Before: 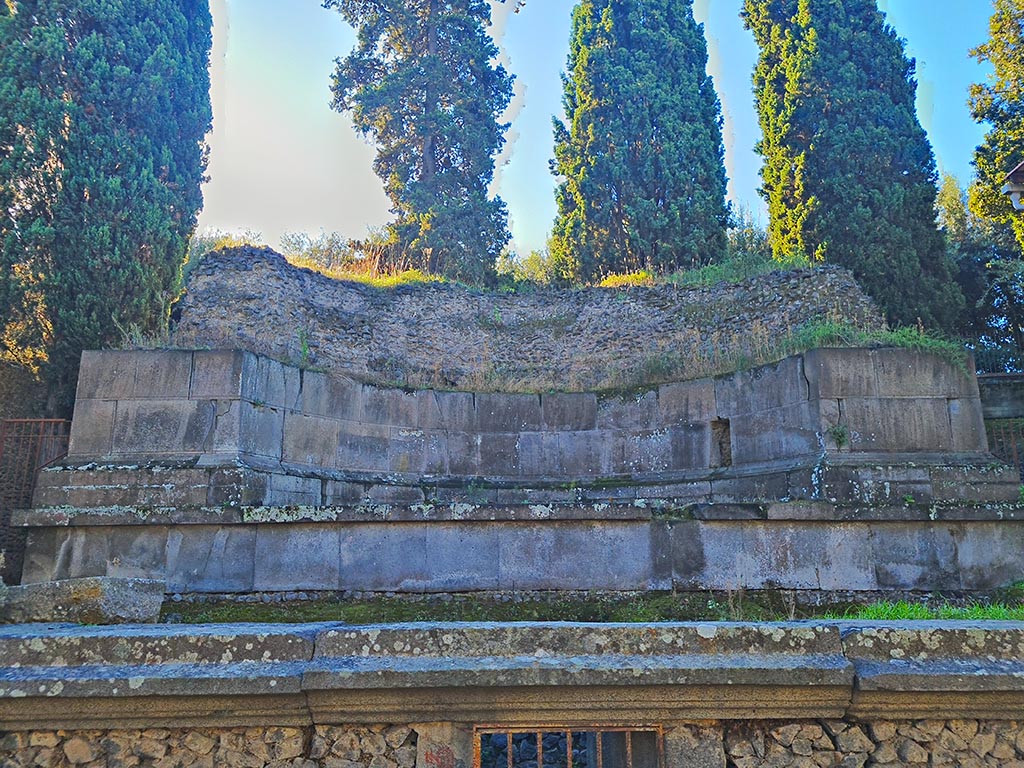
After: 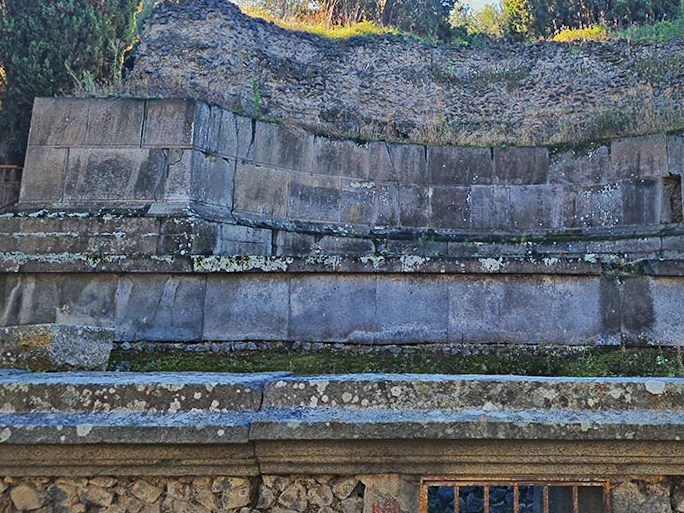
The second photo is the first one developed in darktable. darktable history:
local contrast: mode bilateral grid, contrast 20, coarseness 50, detail 159%, midtone range 0.2
crop and rotate: angle -0.82°, left 3.85%, top 31.828%, right 27.992%
contrast brightness saturation: contrast -0.08, brightness -0.04, saturation -0.11
